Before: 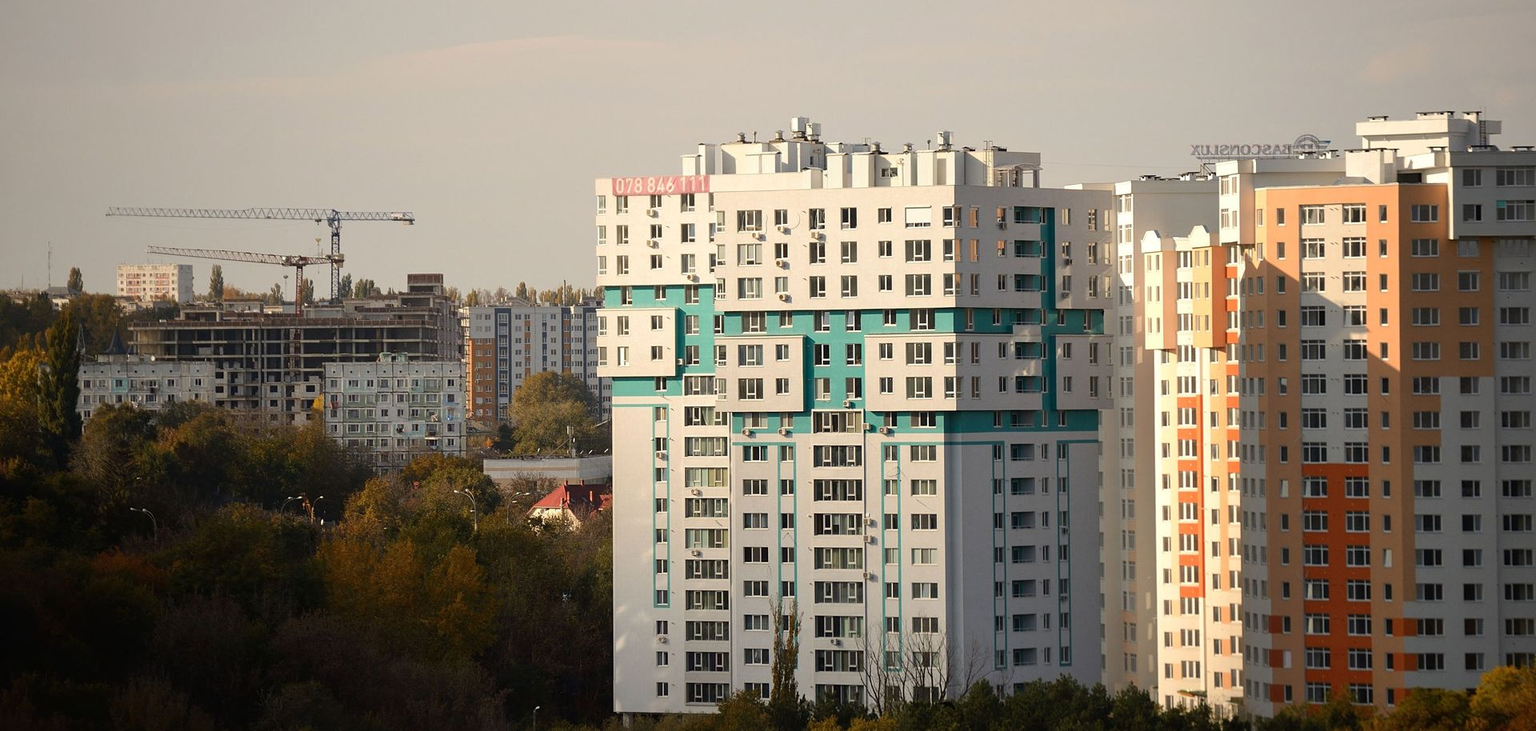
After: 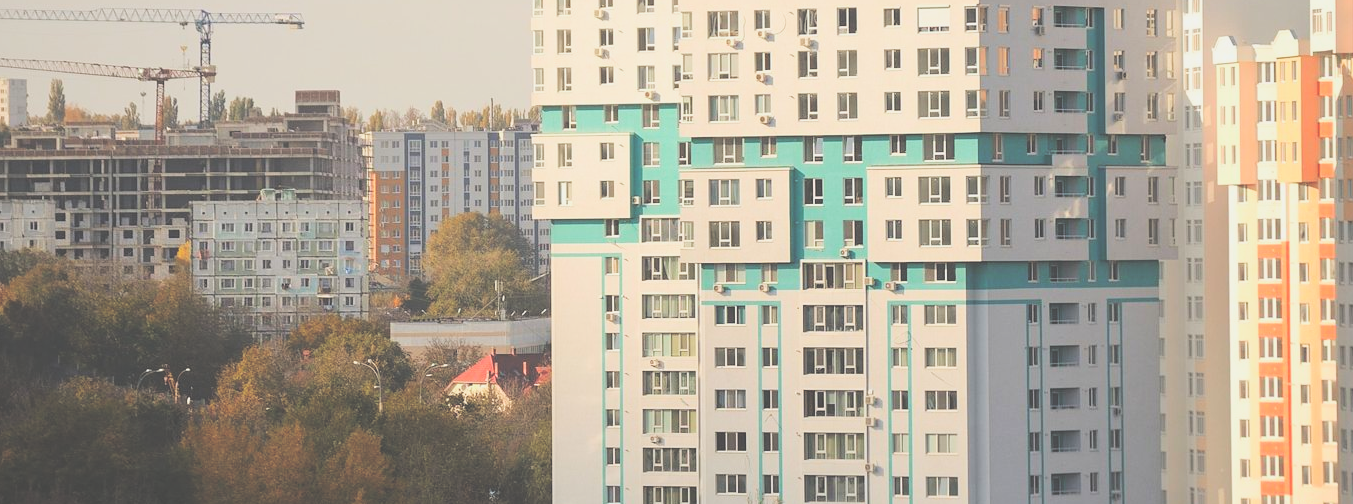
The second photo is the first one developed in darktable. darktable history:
exposure: black level correction -0.04, exposure 0.062 EV, compensate highlight preservation false
crop: left 11.162%, top 27.614%, right 18.254%, bottom 17.141%
levels: levels [0.072, 0.414, 0.976]
filmic rgb: black relative exposure -7.74 EV, white relative exposure 4.36 EV, target black luminance 0%, hardness 3.75, latitude 50.52%, contrast 1.075, highlights saturation mix 9.15%, shadows ↔ highlights balance -0.227%
